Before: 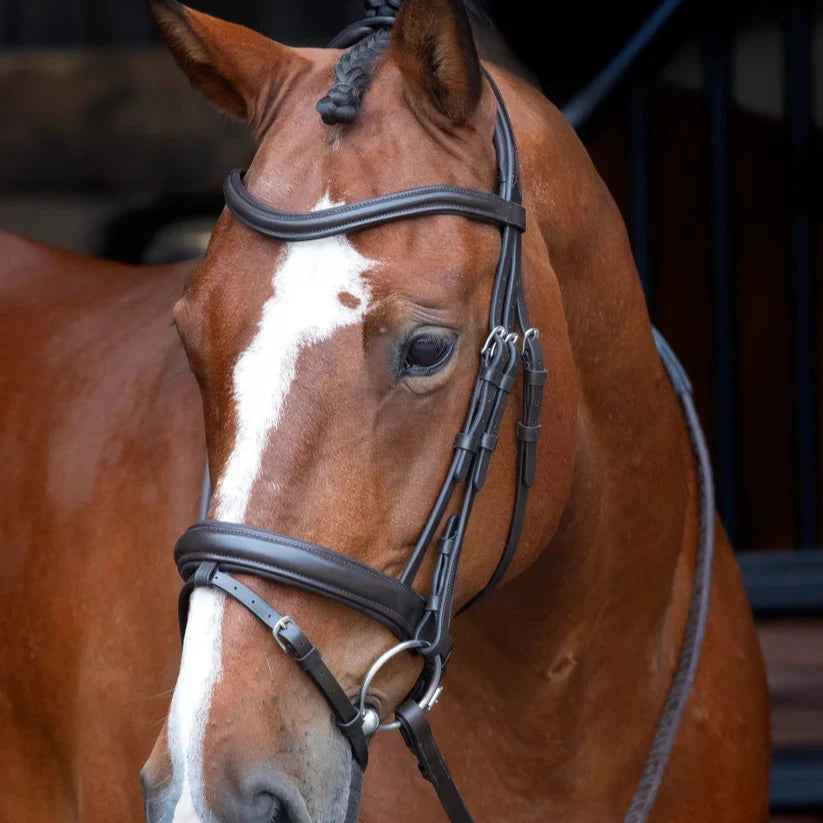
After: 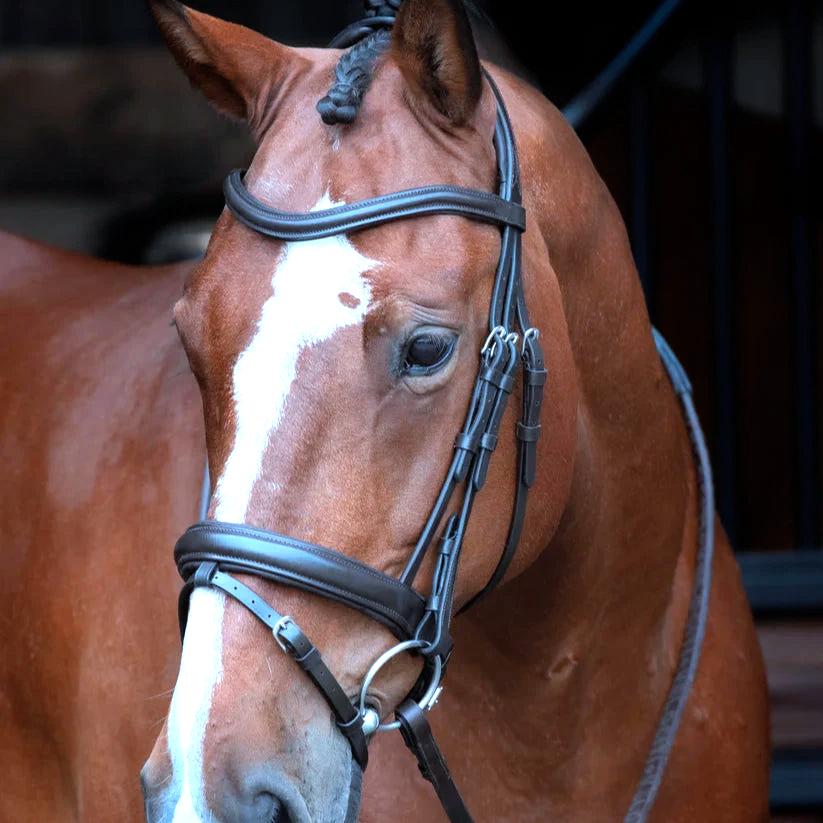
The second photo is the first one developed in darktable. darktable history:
color correction: highlights a* -8.69, highlights b* -23.82
tone equalizer: -8 EV -0.715 EV, -7 EV -0.707 EV, -6 EV -0.582 EV, -5 EV -0.408 EV, -3 EV 0.396 EV, -2 EV 0.6 EV, -1 EV 0.698 EV, +0 EV 0.73 EV
